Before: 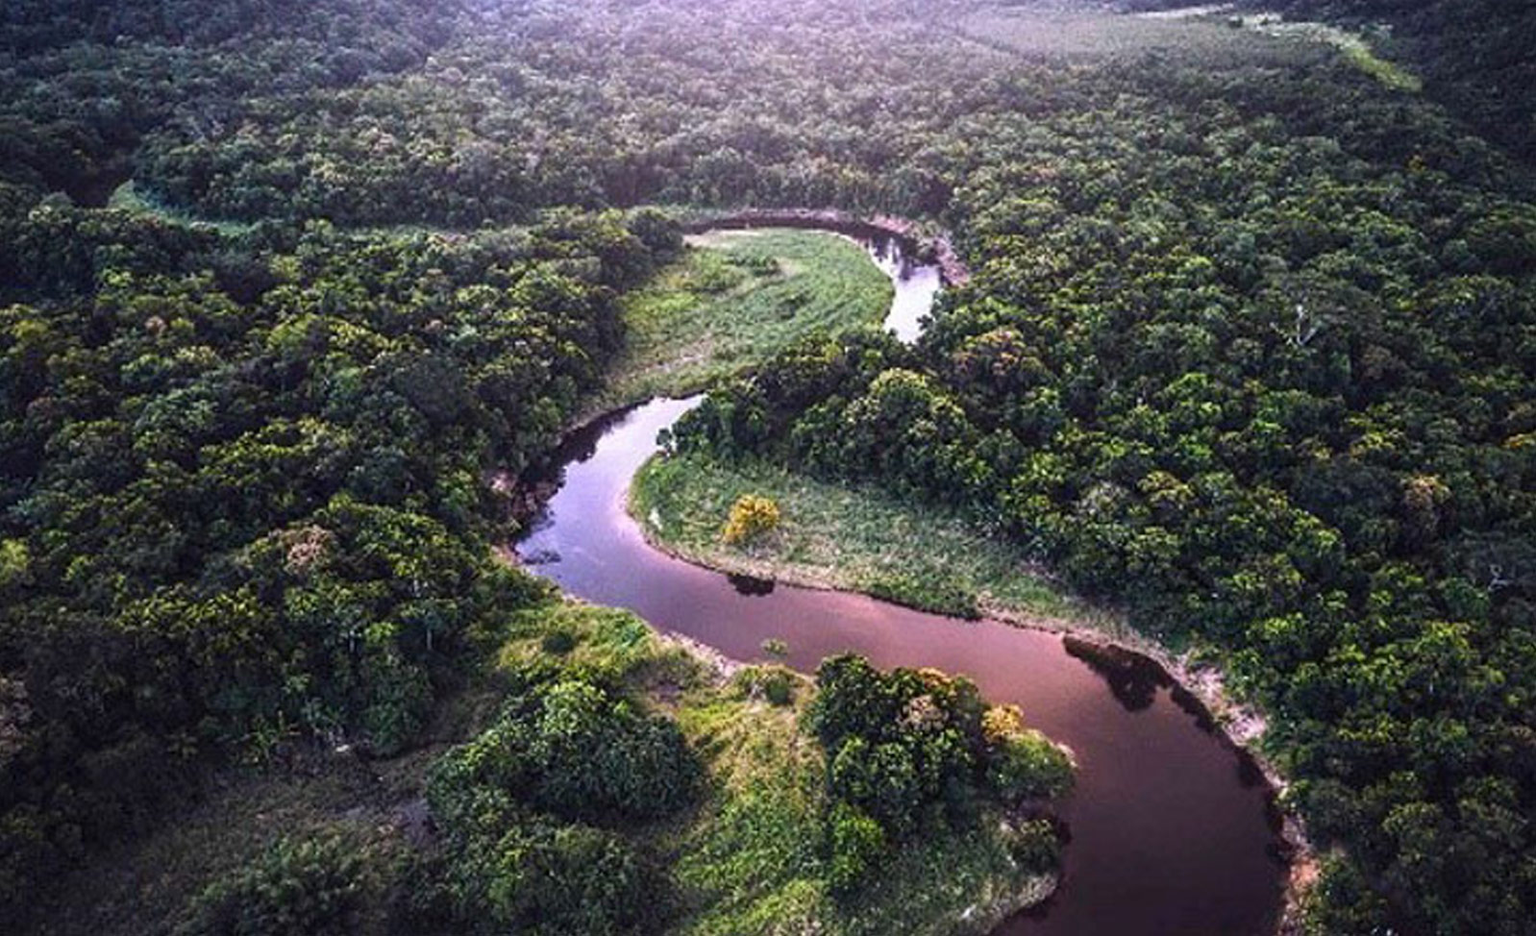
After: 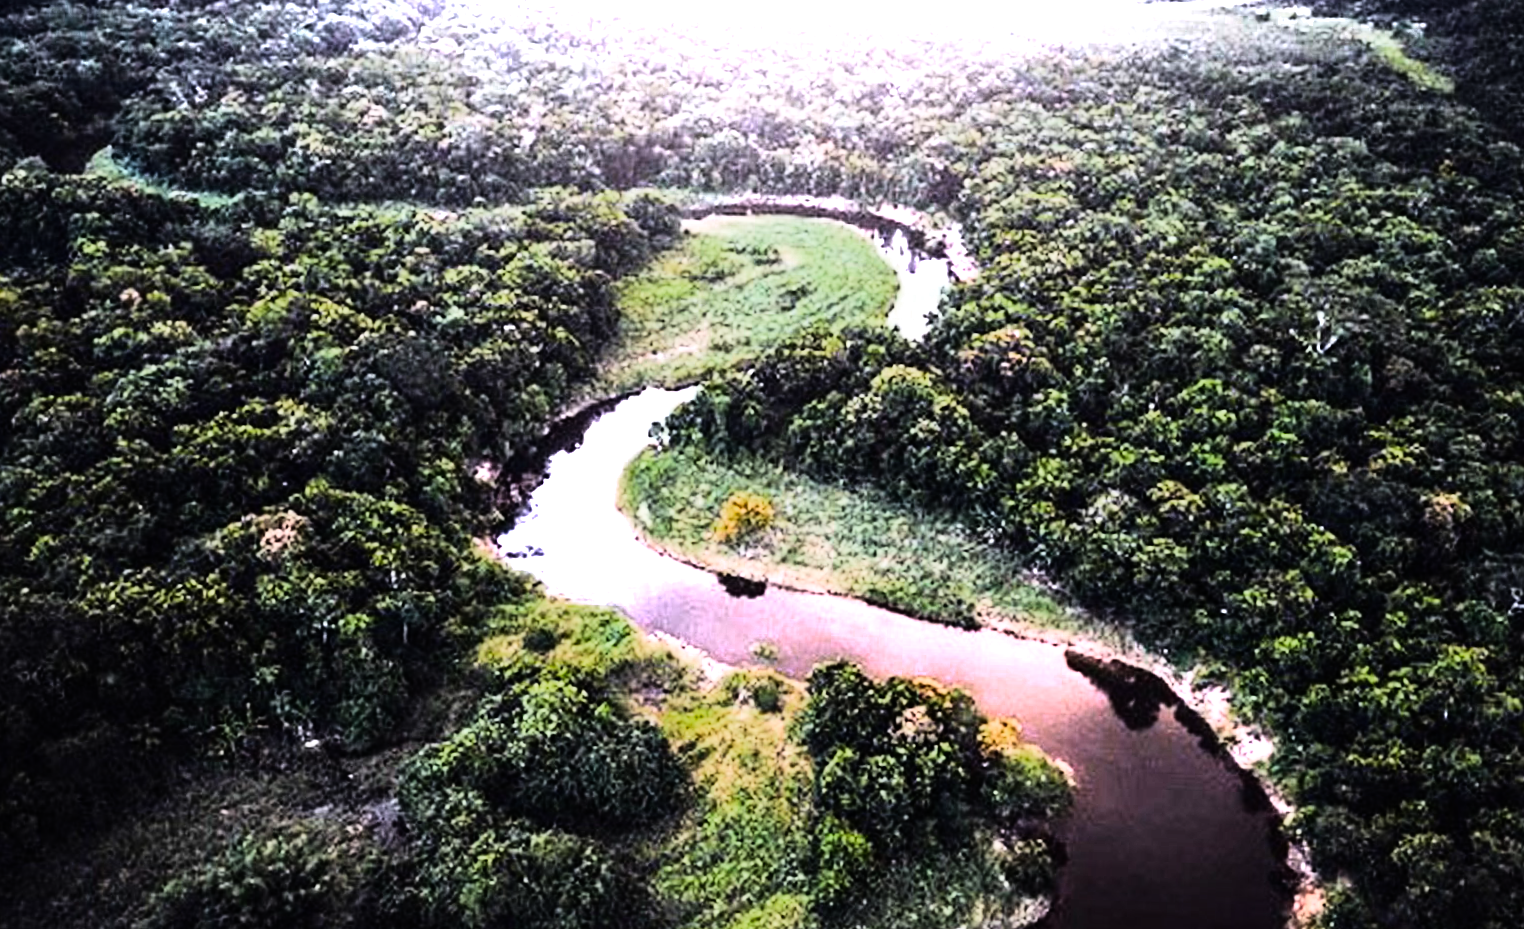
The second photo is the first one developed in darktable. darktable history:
exposure: compensate highlight preservation false
rgb curve: curves: ch0 [(0, 0) (0.21, 0.15) (0.24, 0.21) (0.5, 0.75) (0.75, 0.96) (0.89, 0.99) (1, 1)]; ch1 [(0, 0.02) (0.21, 0.13) (0.25, 0.2) (0.5, 0.67) (0.75, 0.9) (0.89, 0.97) (1, 1)]; ch2 [(0, 0.02) (0.21, 0.13) (0.25, 0.2) (0.5, 0.67) (0.75, 0.9) (0.89, 0.97) (1, 1)], compensate middle gray true
crop and rotate: angle -1.69°
color zones: curves: ch0 [(0.203, 0.433) (0.607, 0.517) (0.697, 0.696) (0.705, 0.897)]
